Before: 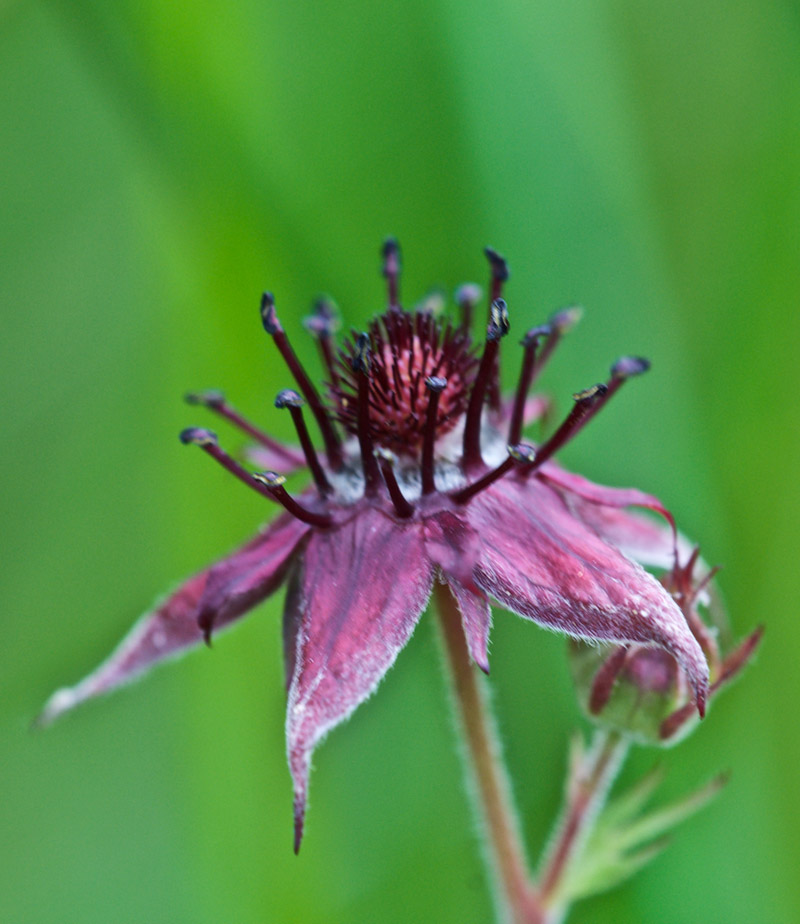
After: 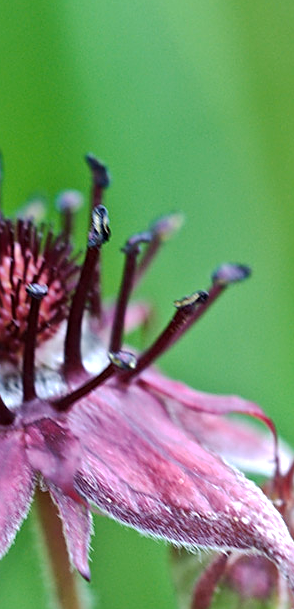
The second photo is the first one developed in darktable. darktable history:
sharpen: on, module defaults
crop and rotate: left 49.934%, top 10.091%, right 13.249%, bottom 23.948%
base curve: curves: ch0 [(0, 0) (0.235, 0.266) (0.503, 0.496) (0.786, 0.72) (1, 1)], preserve colors none
tone equalizer: -8 EV -0.415 EV, -7 EV -0.397 EV, -6 EV -0.346 EV, -5 EV -0.239 EV, -3 EV 0.213 EV, -2 EV 0.312 EV, -1 EV 0.379 EV, +0 EV 0.403 EV
